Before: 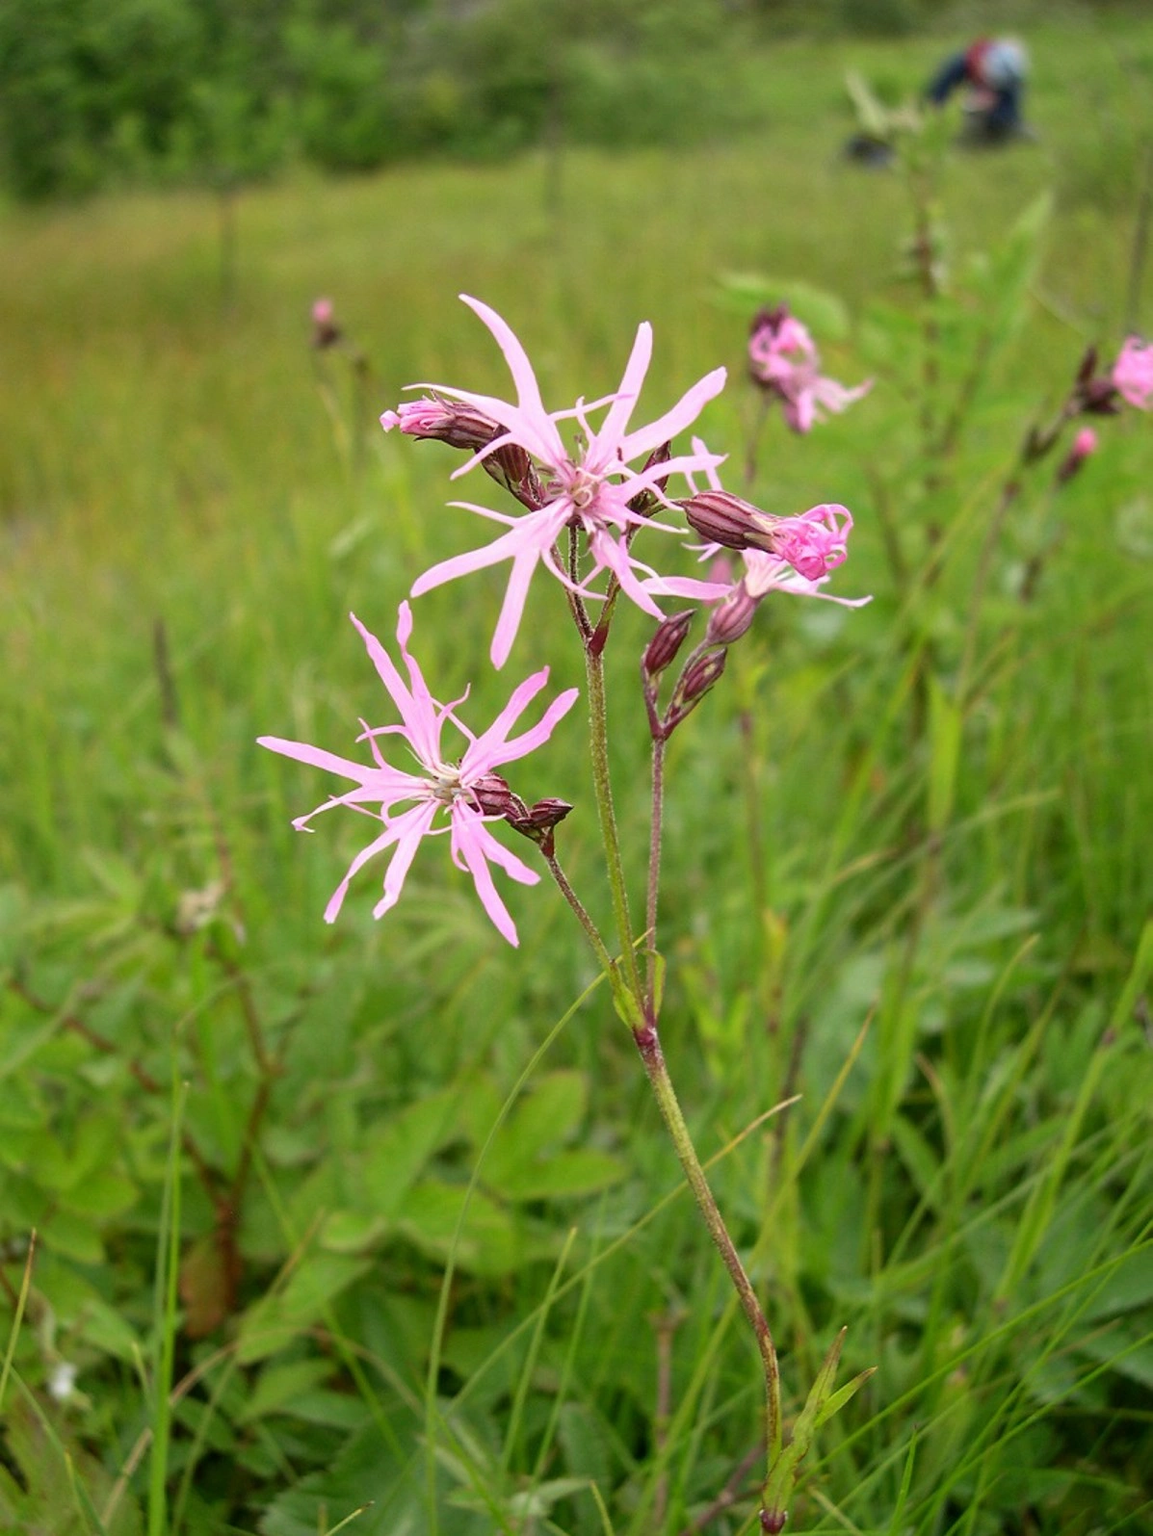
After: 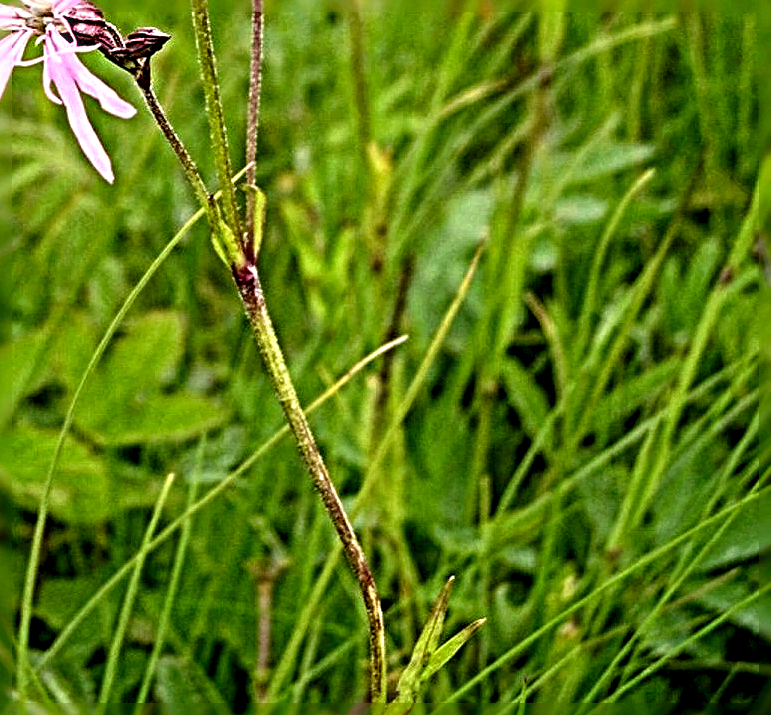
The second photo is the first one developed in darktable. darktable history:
white balance: red 1.045, blue 0.932
local contrast: highlights 60%, shadows 60%, detail 160%
crop and rotate: left 35.509%, top 50.238%, bottom 4.934%
color balance rgb: perceptual saturation grading › global saturation 20%, global vibrance 20%
color correction: highlights a* -4.18, highlights b* -10.81
sharpen: radius 6.3, amount 1.8, threshold 0
